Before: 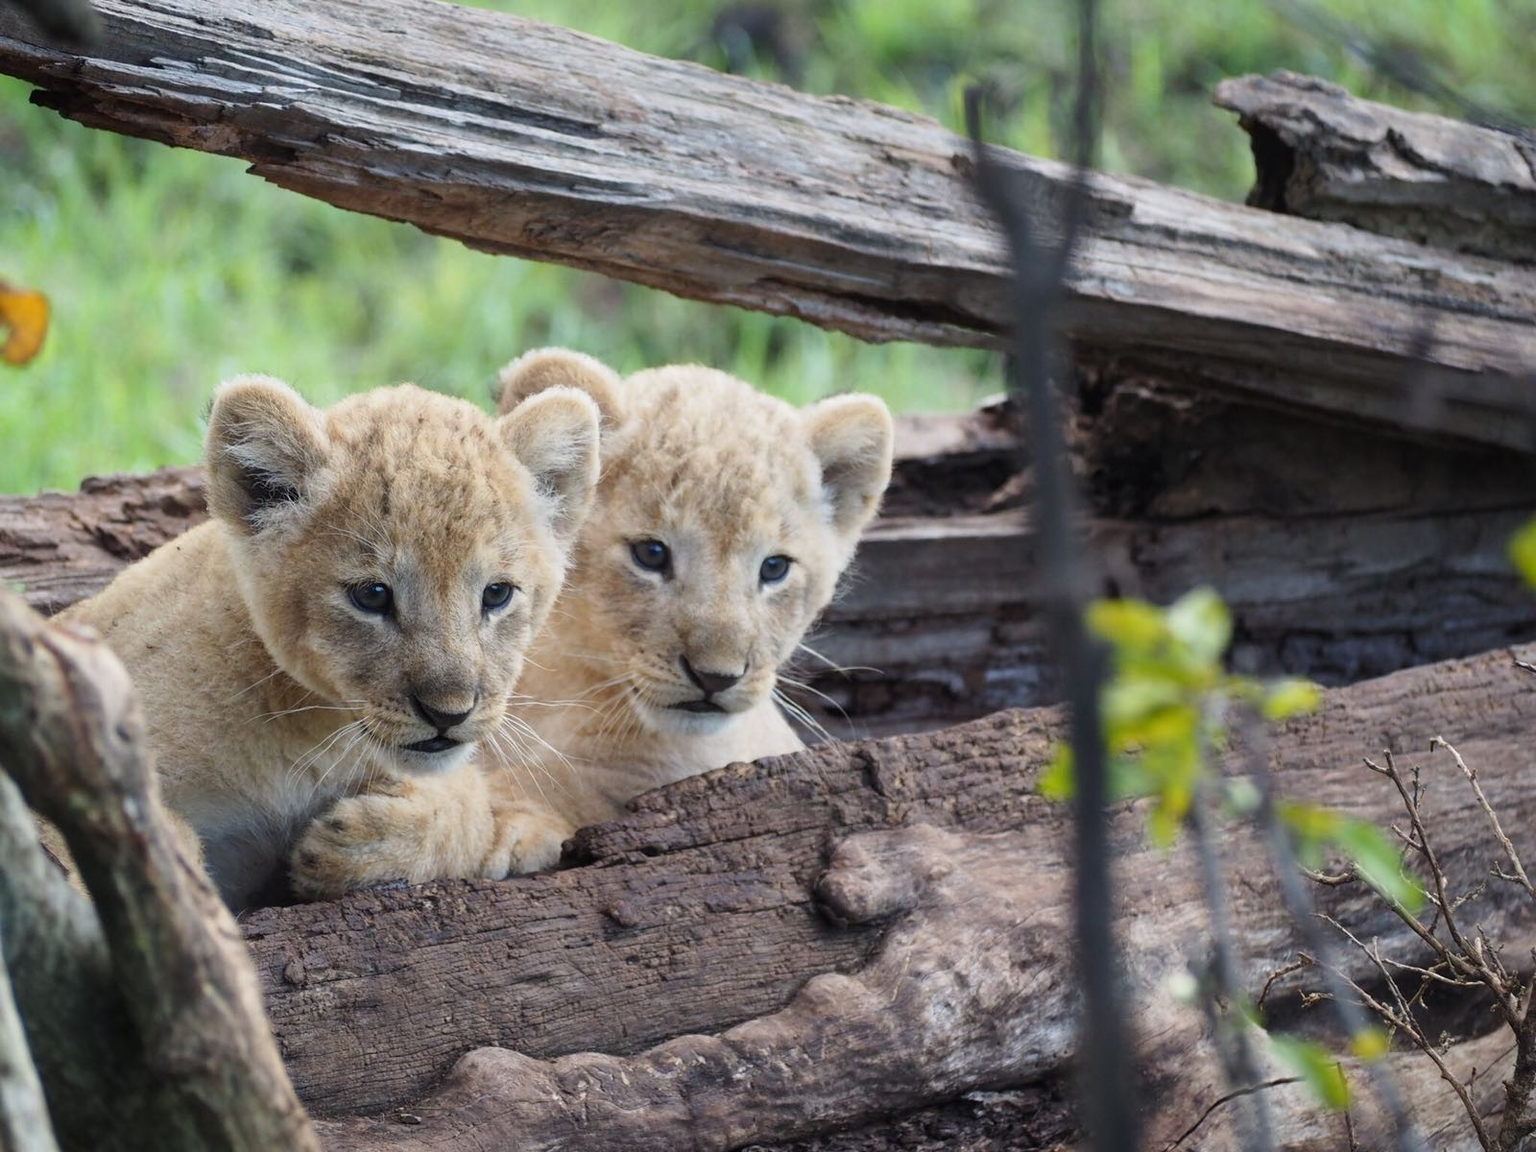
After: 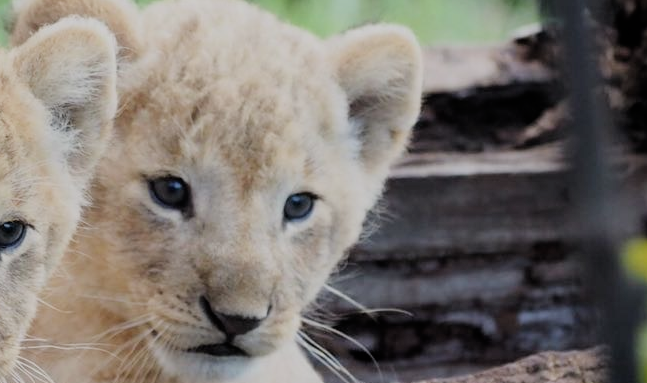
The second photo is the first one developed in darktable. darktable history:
crop: left 31.751%, top 32.172%, right 27.8%, bottom 35.83%
filmic rgb: black relative exposure -6.68 EV, white relative exposure 4.56 EV, hardness 3.25
